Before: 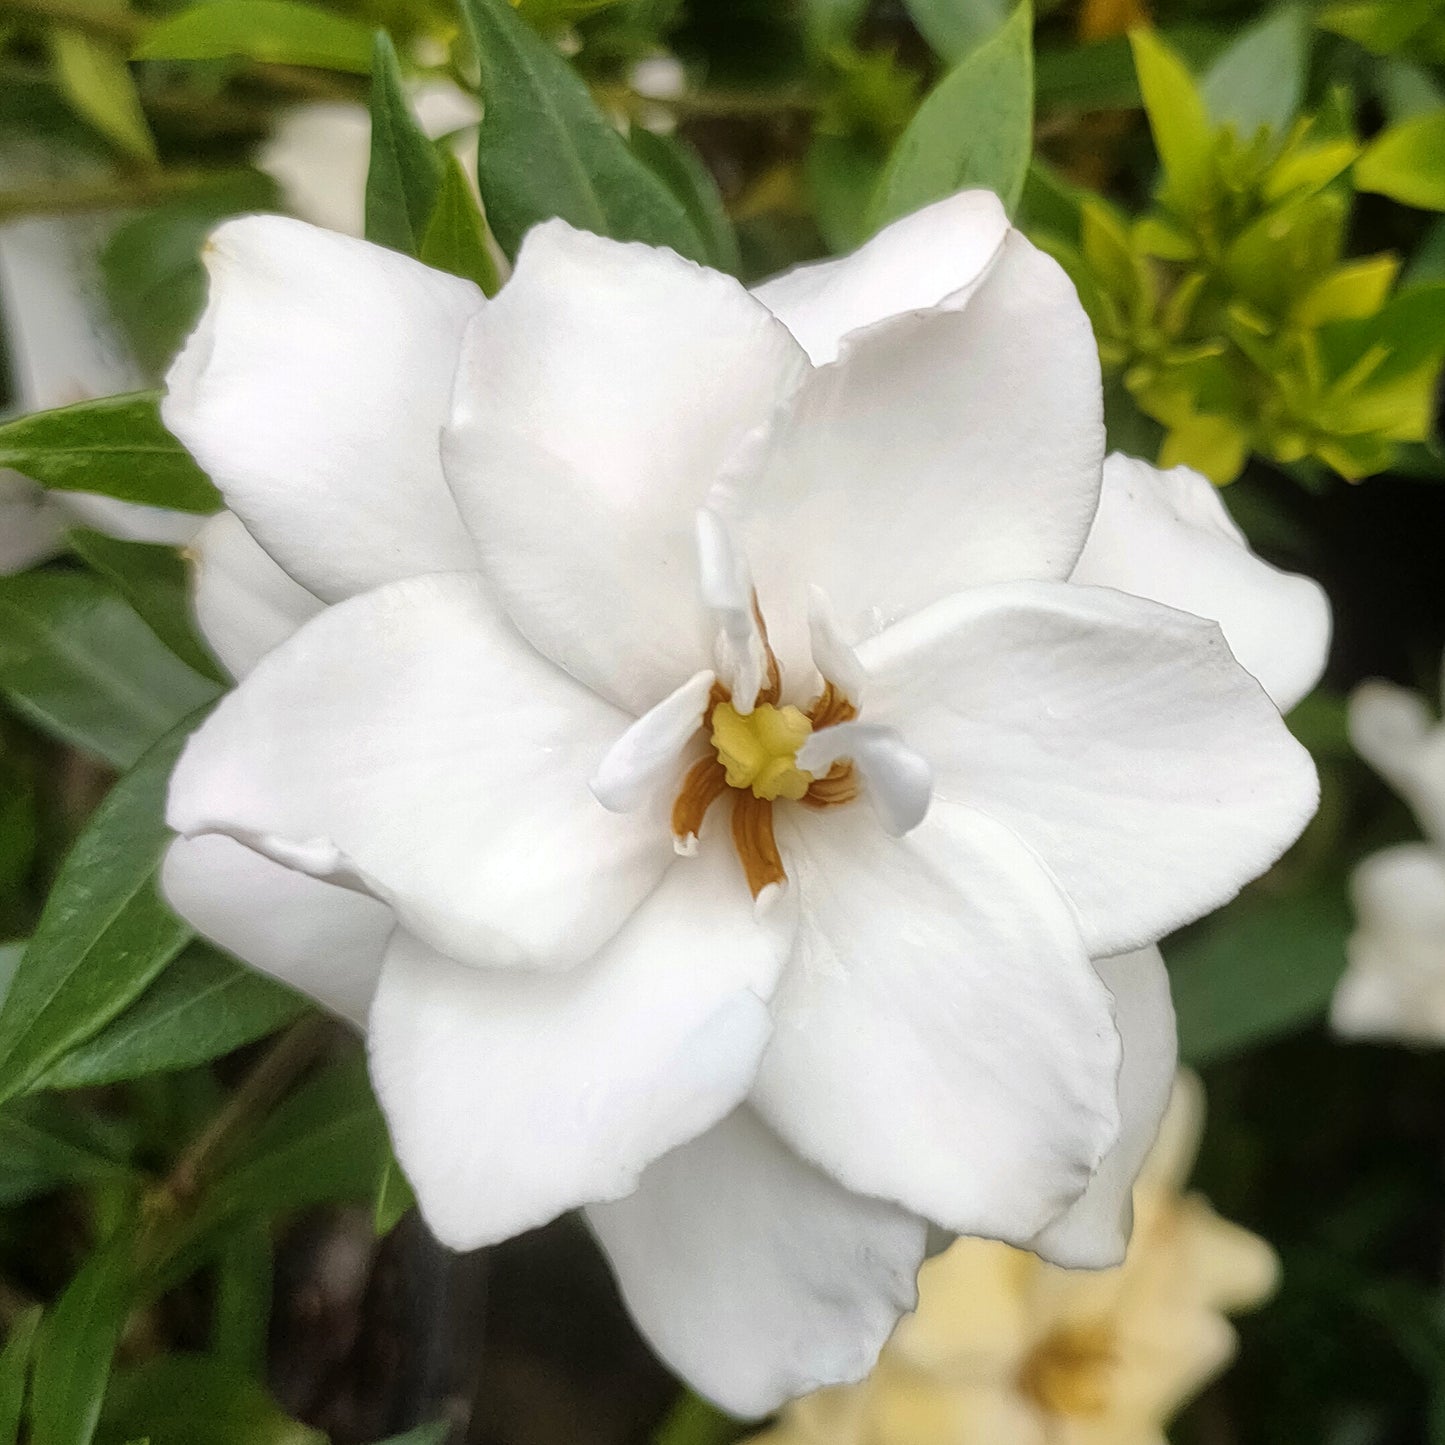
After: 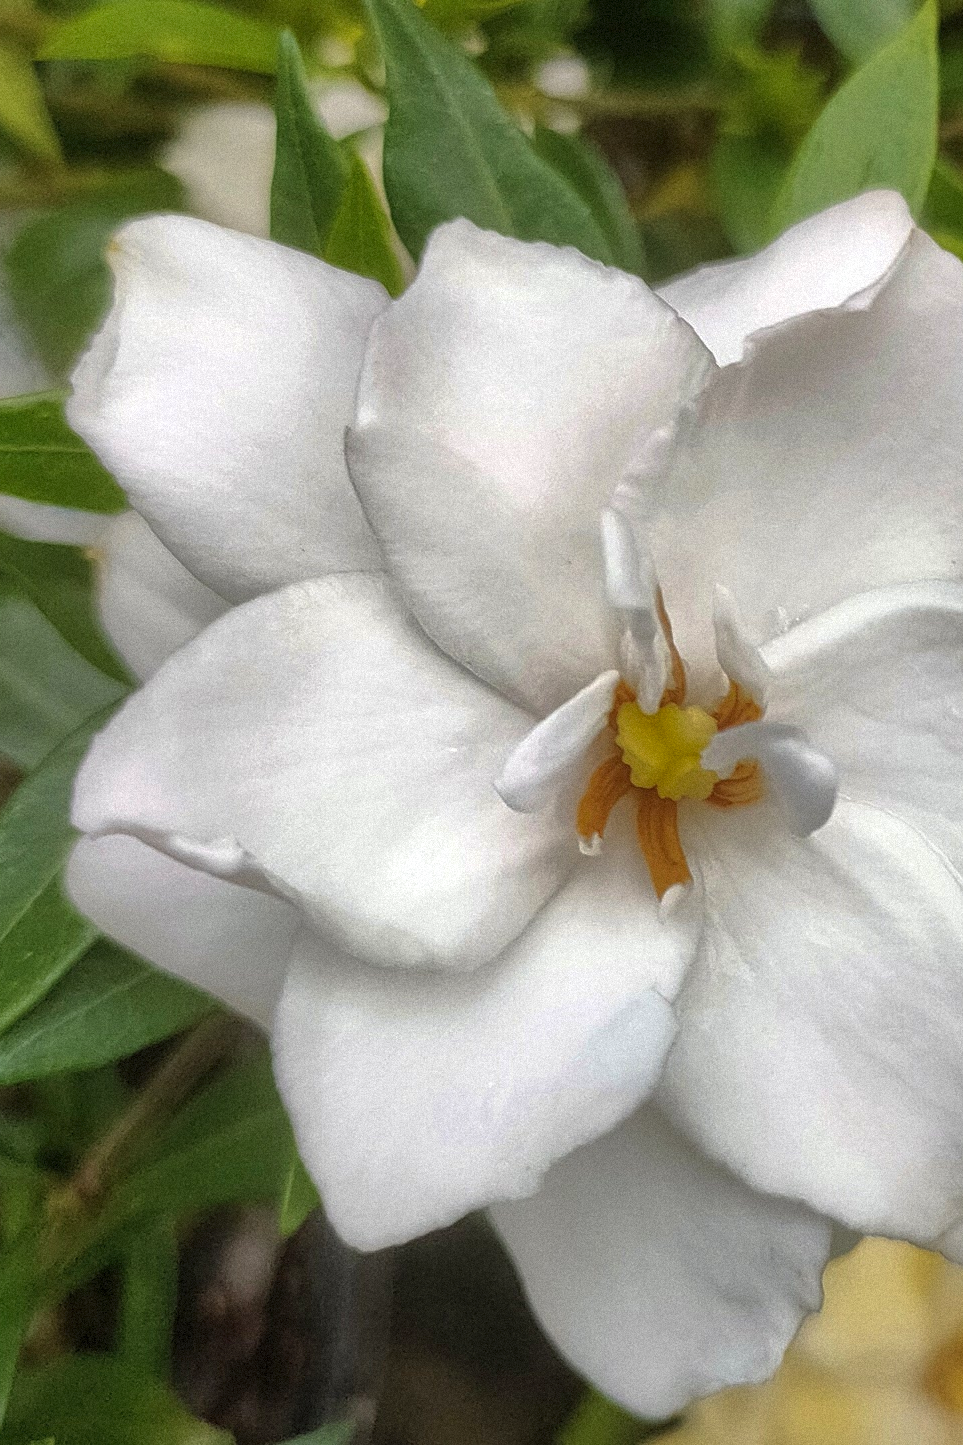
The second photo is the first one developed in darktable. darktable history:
crop and rotate: left 6.617%, right 26.717%
grain: mid-tones bias 0%
shadows and highlights: shadows 40, highlights -60
